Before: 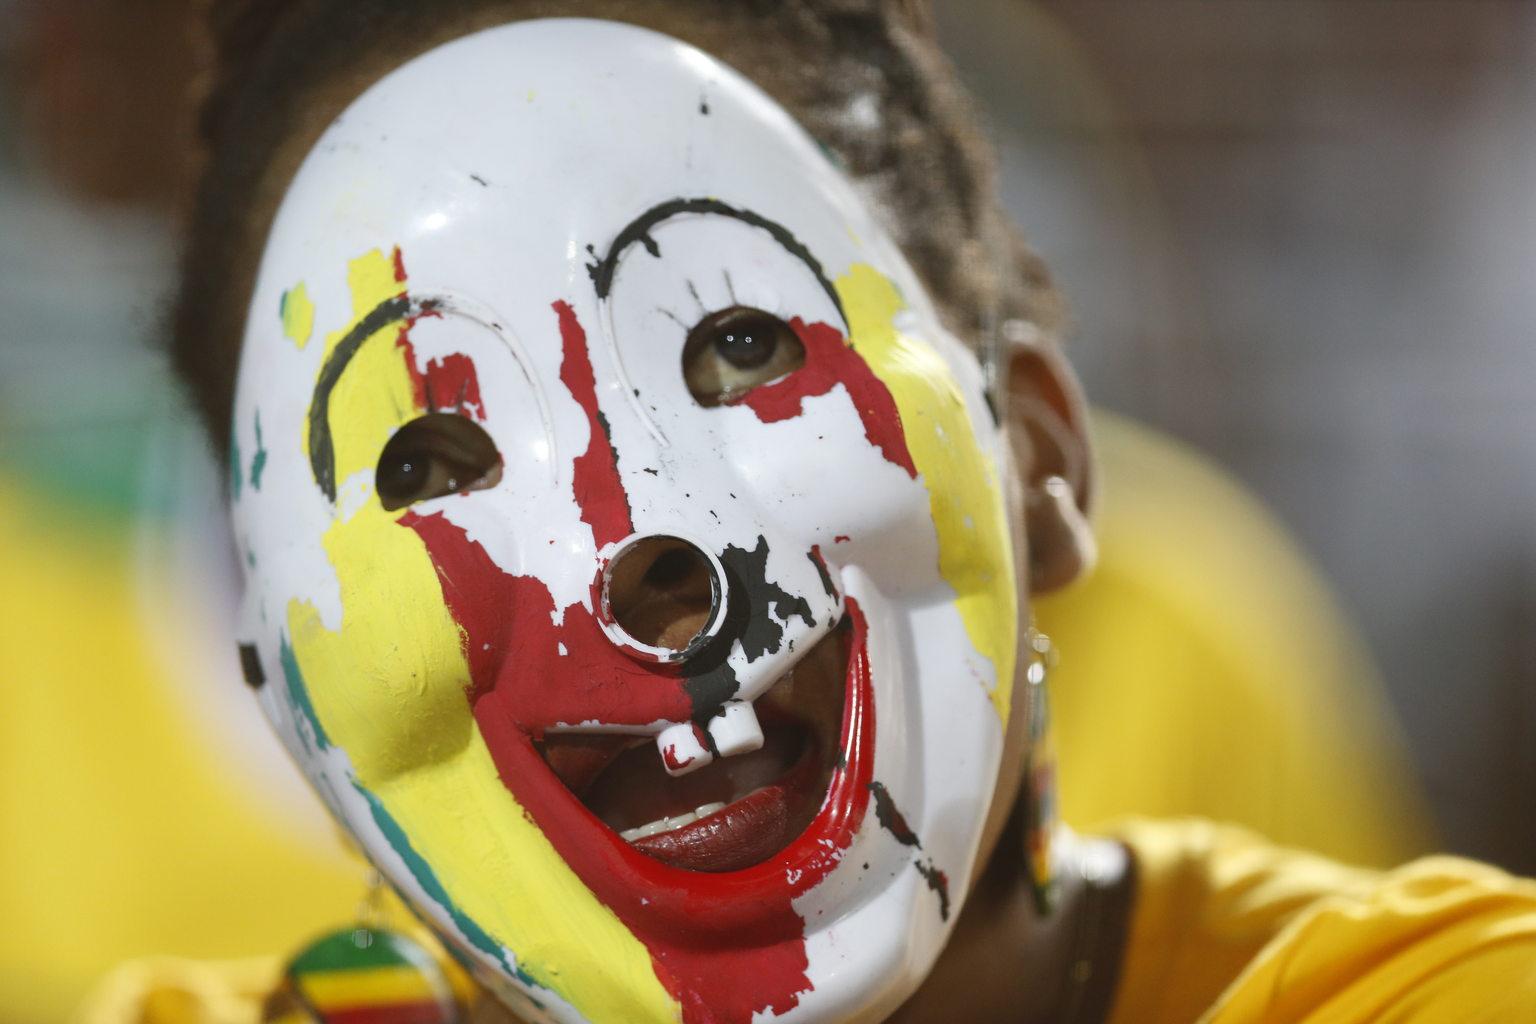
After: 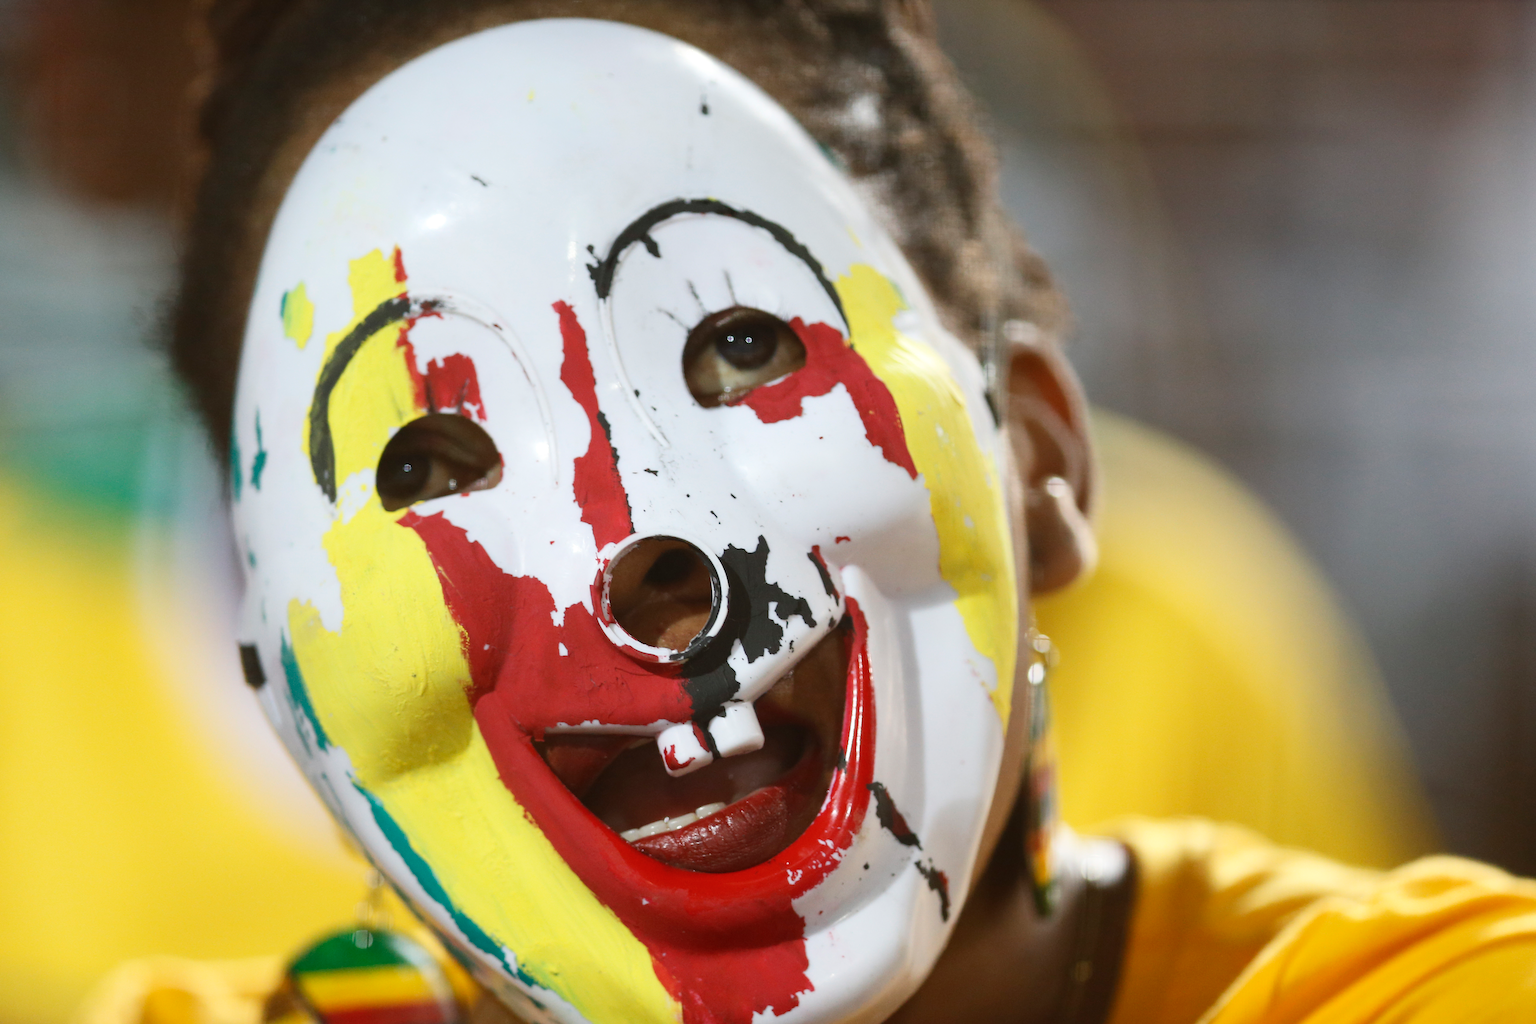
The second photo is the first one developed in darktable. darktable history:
contrast brightness saturation: contrast 0.147, brightness 0.042
